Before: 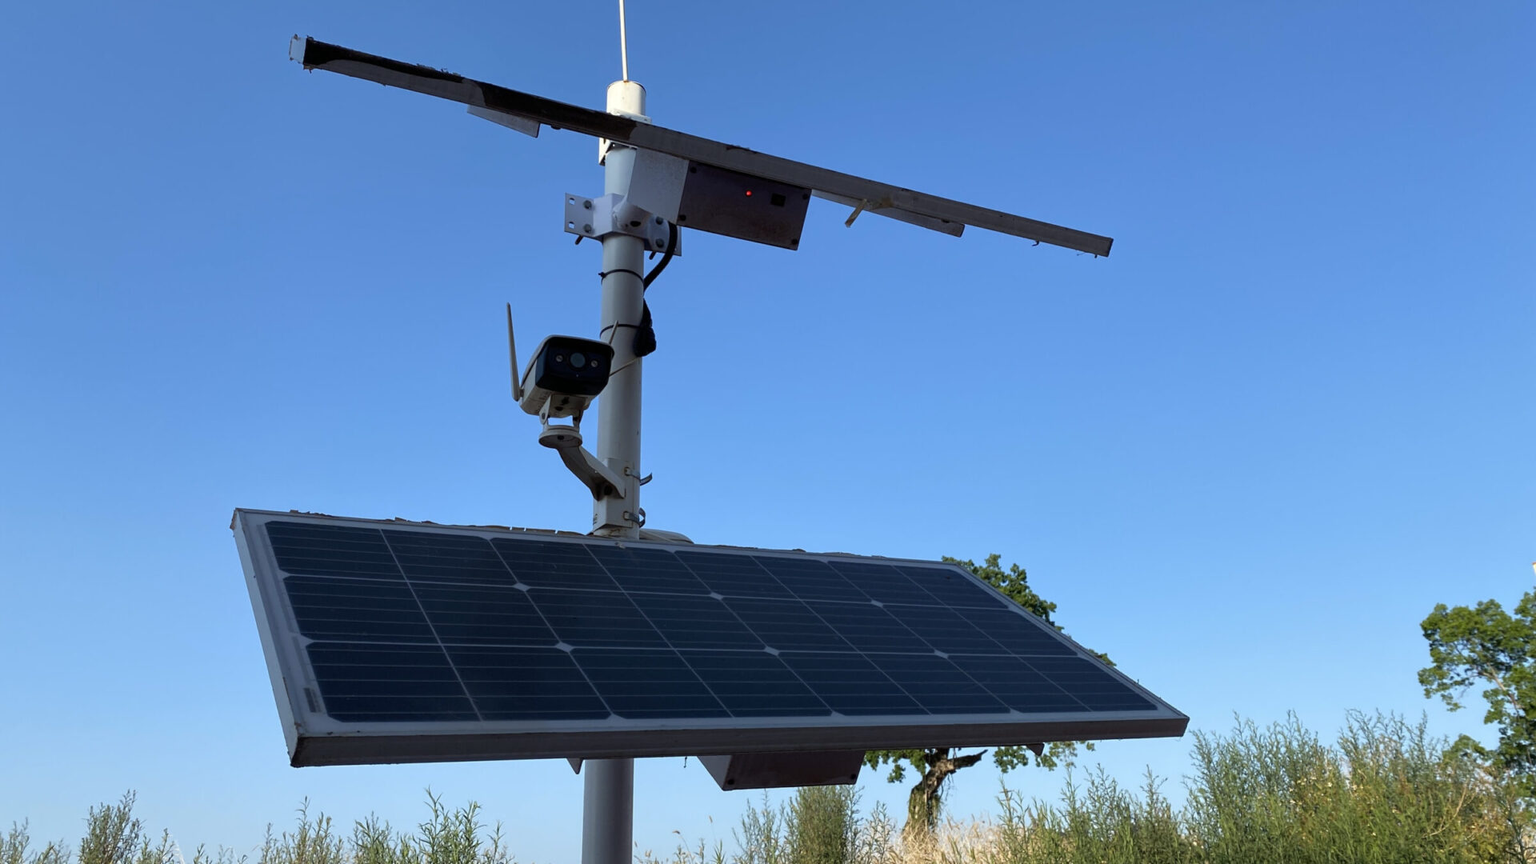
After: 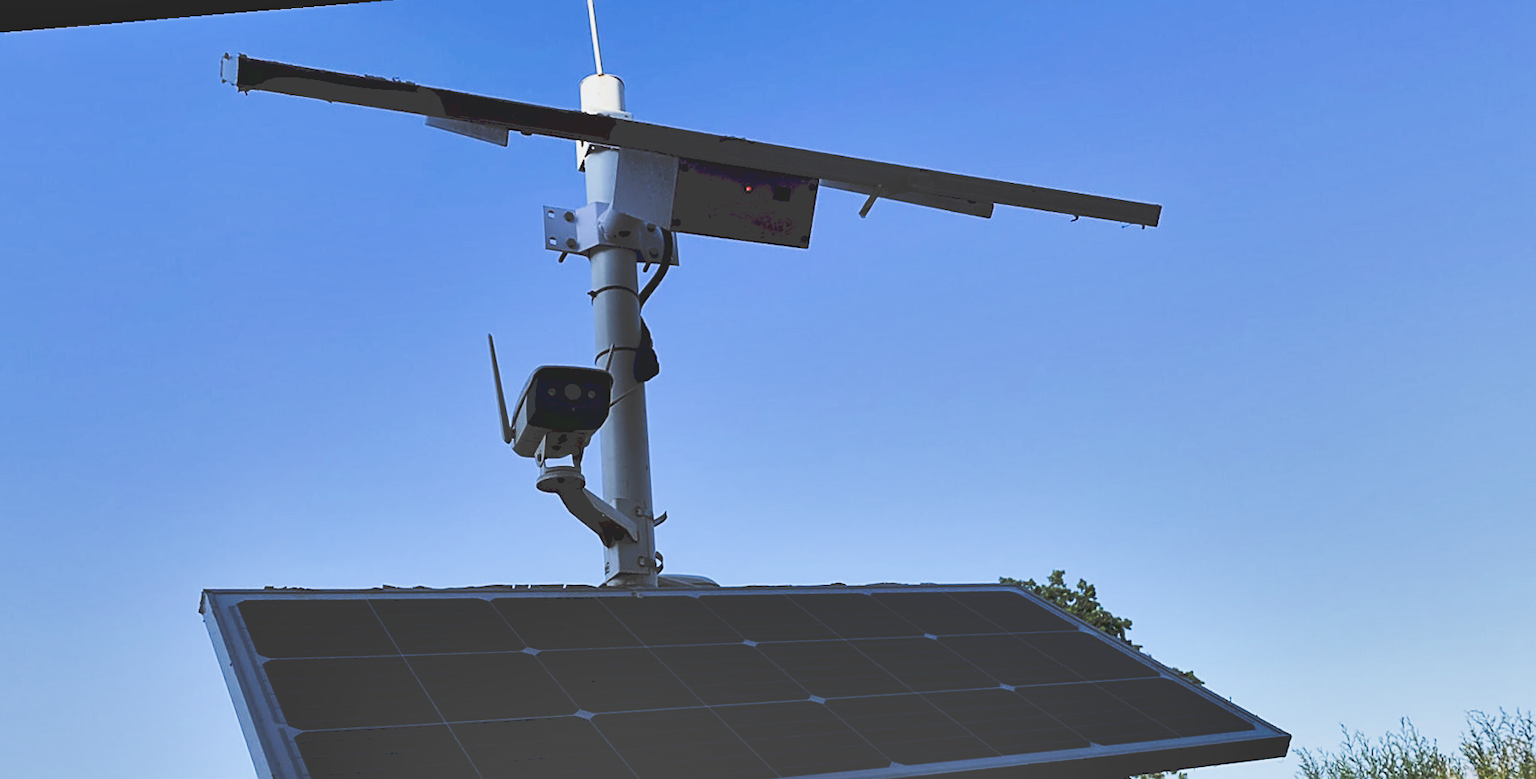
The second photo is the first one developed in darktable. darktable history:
rotate and perspective: rotation -4.57°, crop left 0.054, crop right 0.944, crop top 0.087, crop bottom 0.914
filmic rgb: black relative exposure -5 EV, hardness 2.88, contrast 1.3, highlights saturation mix -10%
shadows and highlights: soften with gaussian
white balance: red 0.984, blue 1.059
crop and rotate: angle 0.2°, left 0.275%, right 3.127%, bottom 14.18%
sharpen: on, module defaults
tone curve: curves: ch0 [(0, 0) (0.003, 0.24) (0.011, 0.24) (0.025, 0.24) (0.044, 0.244) (0.069, 0.244) (0.1, 0.252) (0.136, 0.264) (0.177, 0.274) (0.224, 0.284) (0.277, 0.313) (0.335, 0.361) (0.399, 0.415) (0.468, 0.498) (0.543, 0.595) (0.623, 0.695) (0.709, 0.793) (0.801, 0.883) (0.898, 0.942) (1, 1)], preserve colors none
